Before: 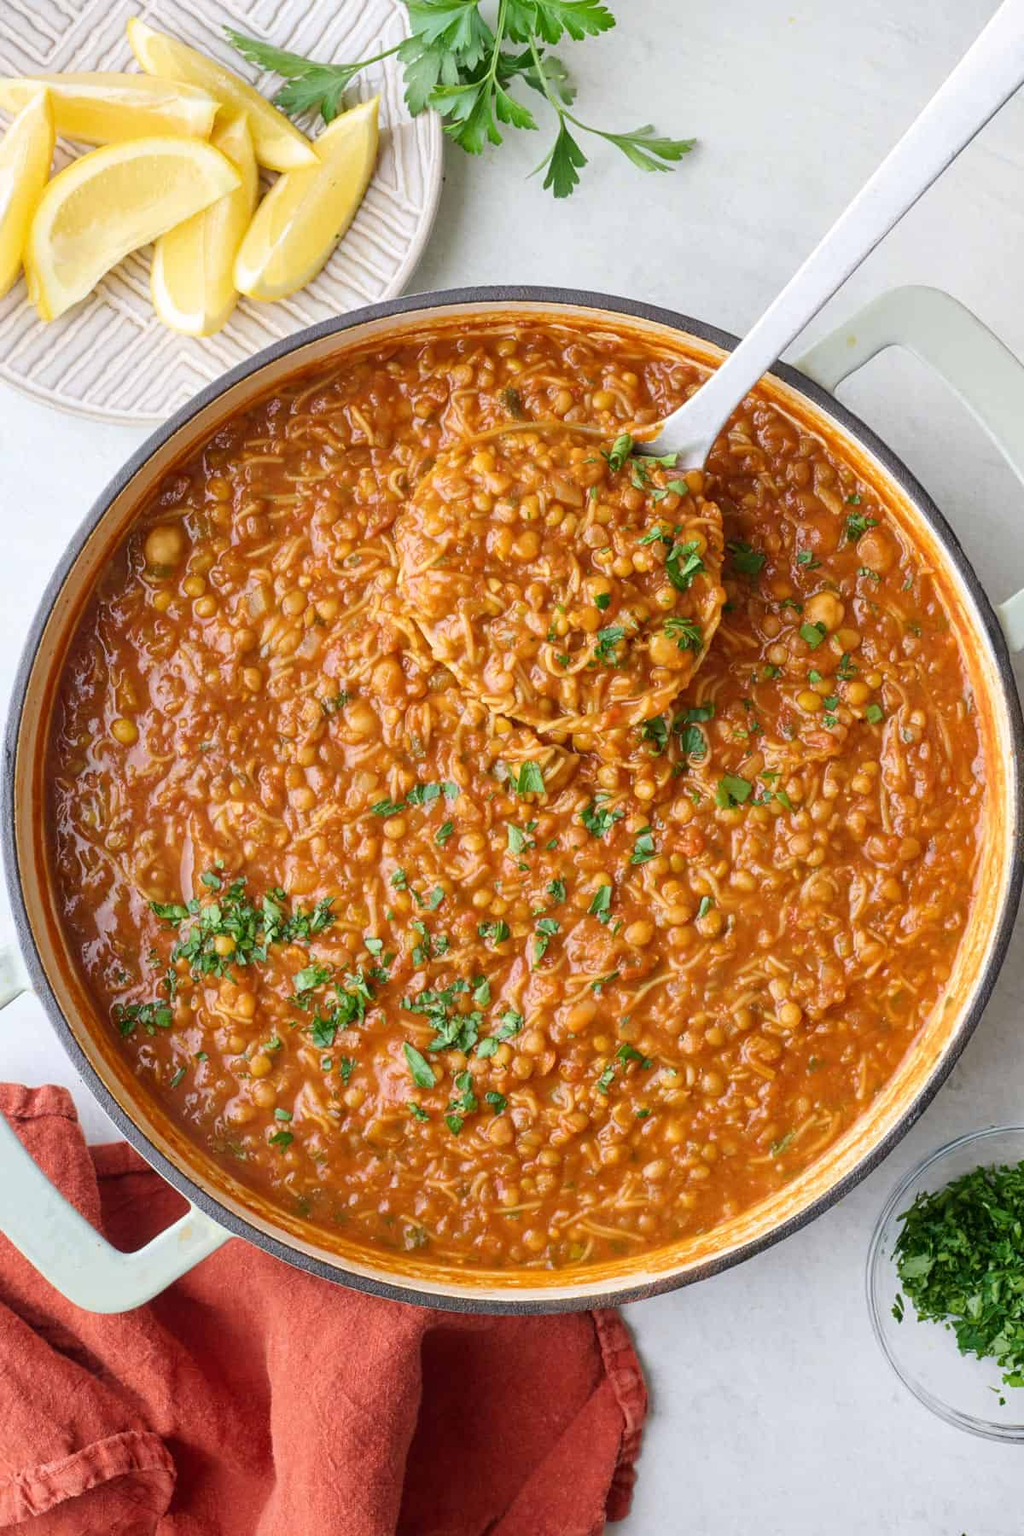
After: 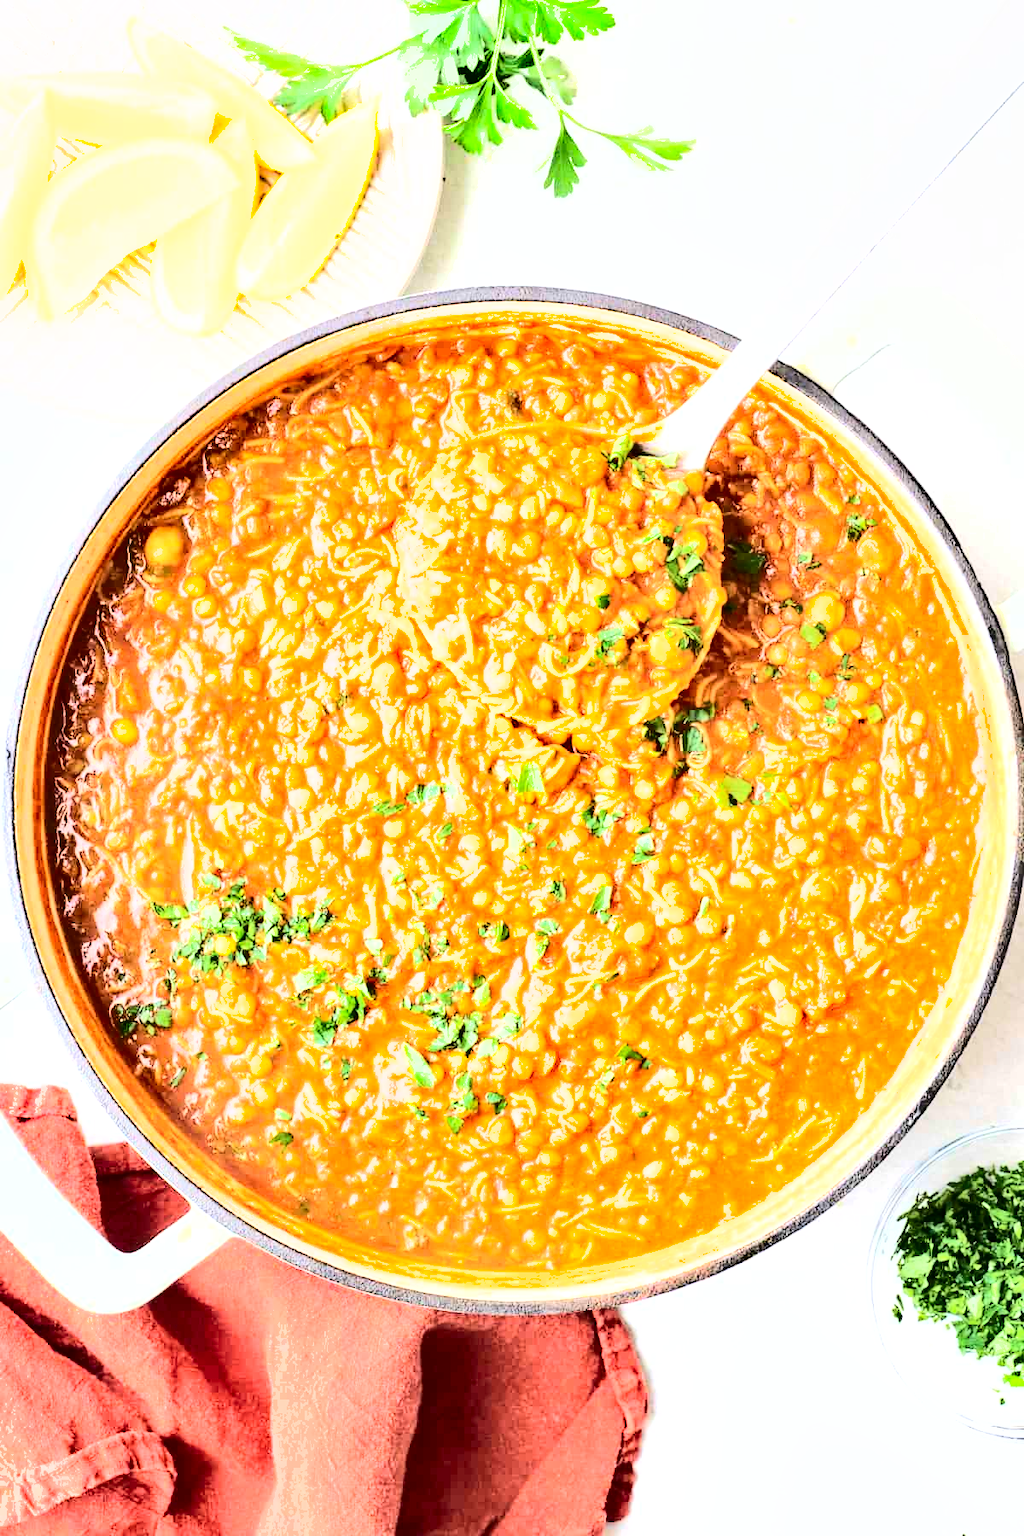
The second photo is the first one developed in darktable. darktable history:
shadows and highlights: soften with gaussian
exposure: black level correction 0, exposure 1.386 EV, compensate highlight preservation false
tone curve: curves: ch0 [(0, 0) (0.16, 0.055) (0.506, 0.762) (1, 1.024)], color space Lab, independent channels, preserve colors none
